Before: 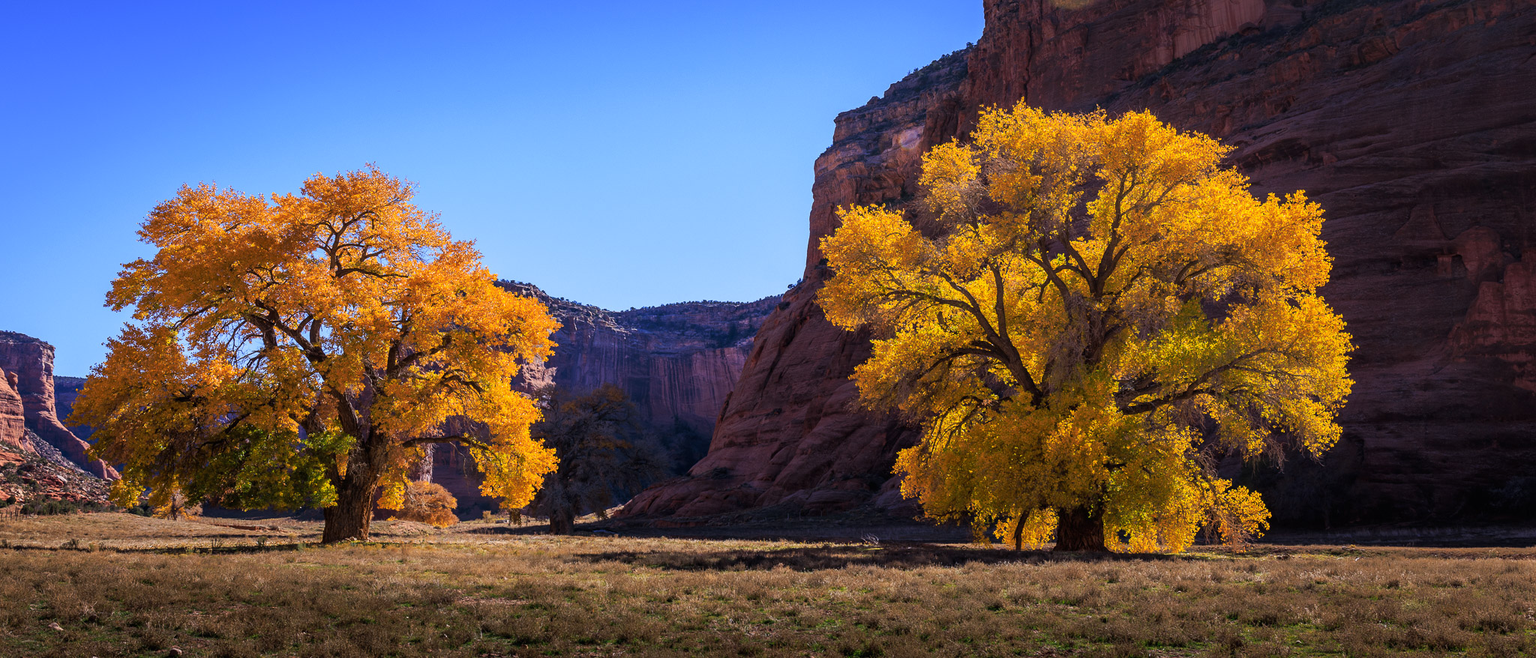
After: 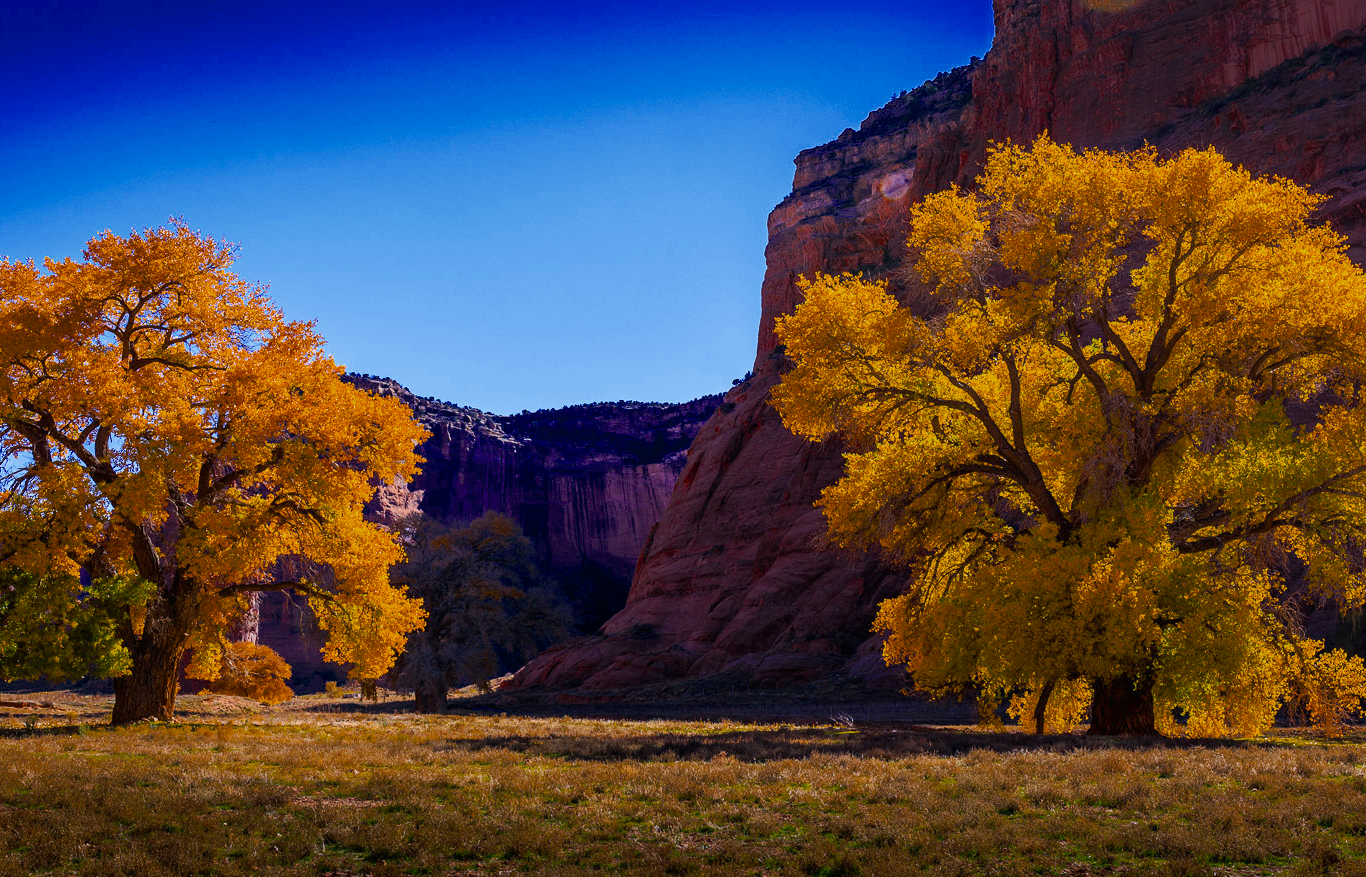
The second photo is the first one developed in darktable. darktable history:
contrast brightness saturation: contrast 0.011, saturation -0.055
color balance rgb: linear chroma grading › global chroma 0.318%, perceptual saturation grading › global saturation 31.257%, saturation formula JzAzBz (2021)
crop and rotate: left 15.56%, right 17.708%
